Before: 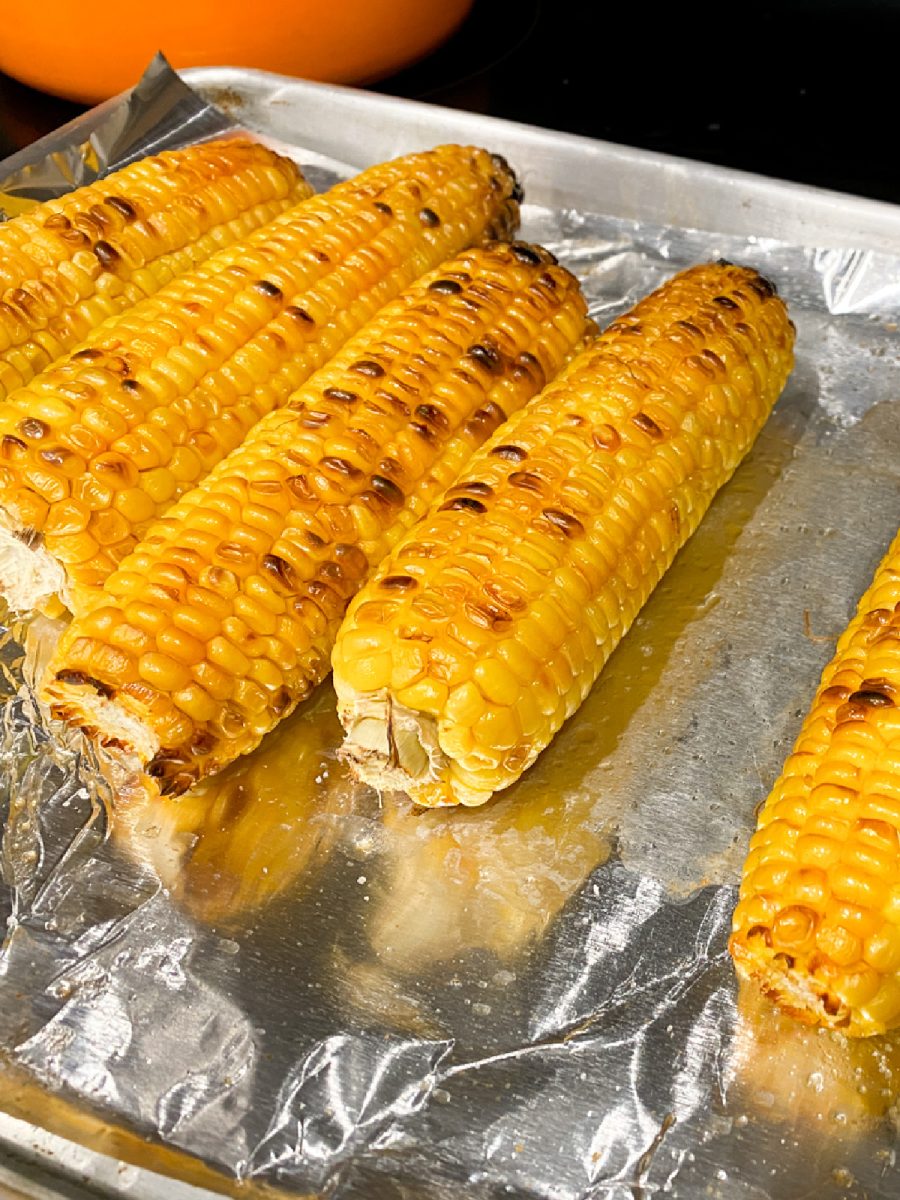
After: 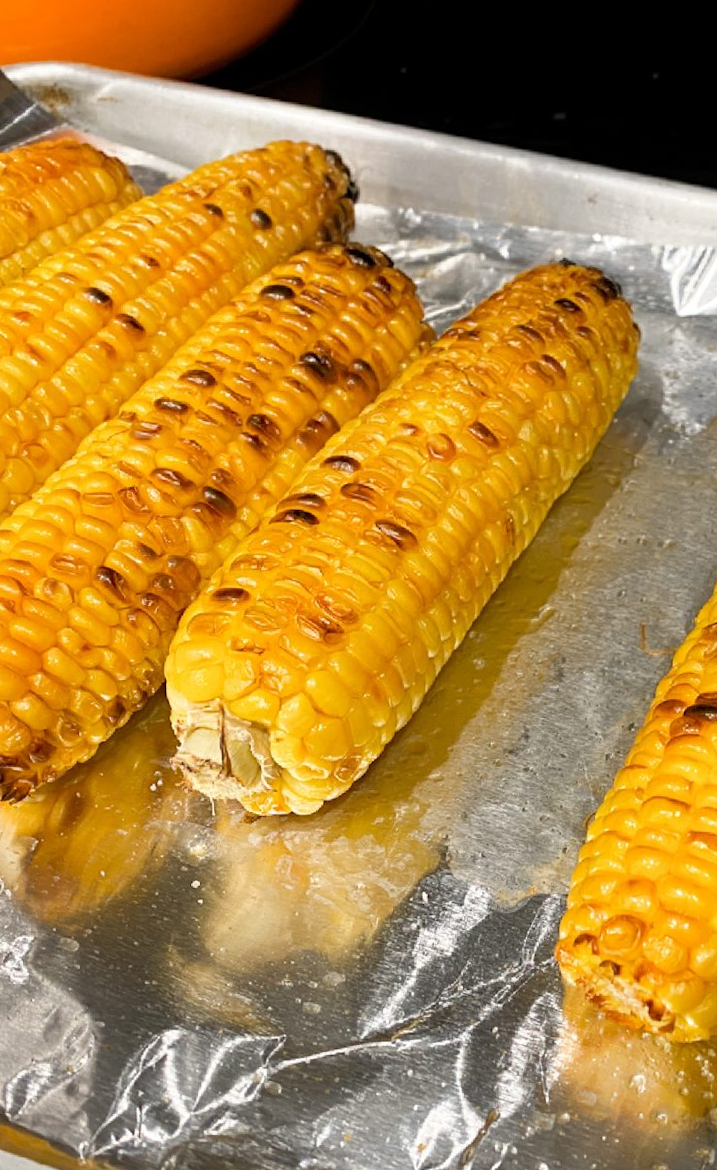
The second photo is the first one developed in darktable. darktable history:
crop: left 16.145%
rotate and perspective: rotation 0.074°, lens shift (vertical) 0.096, lens shift (horizontal) -0.041, crop left 0.043, crop right 0.952, crop top 0.024, crop bottom 0.979
